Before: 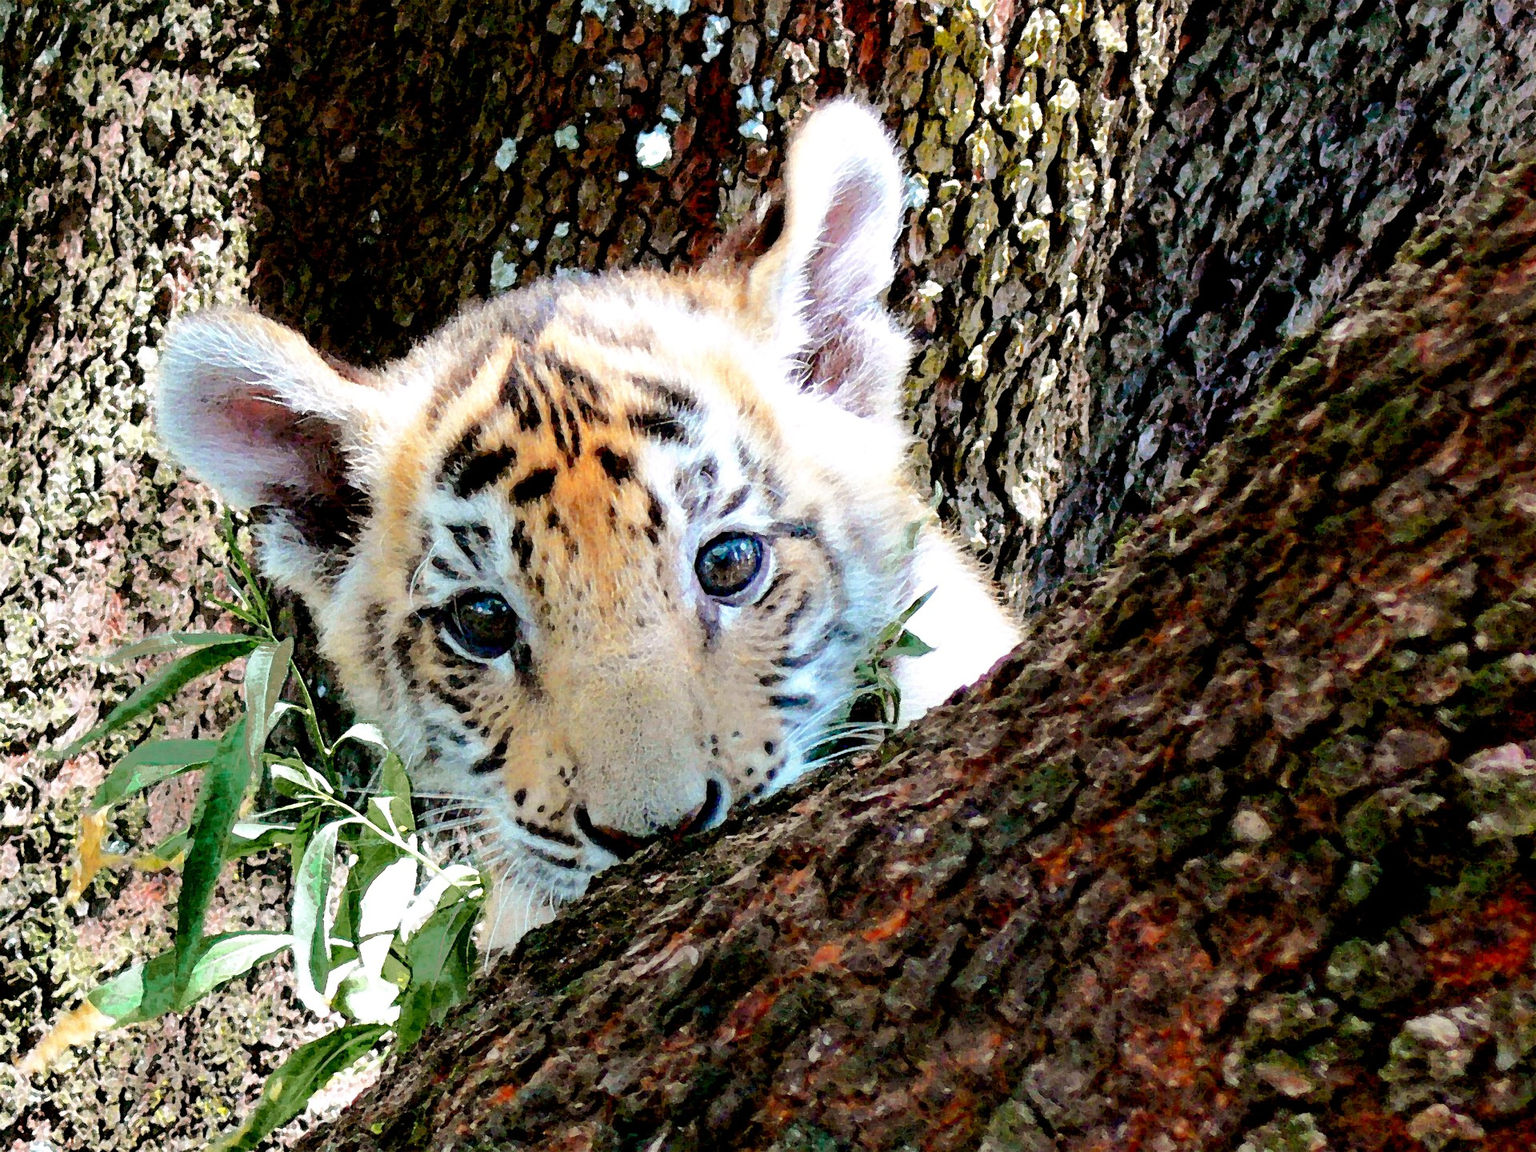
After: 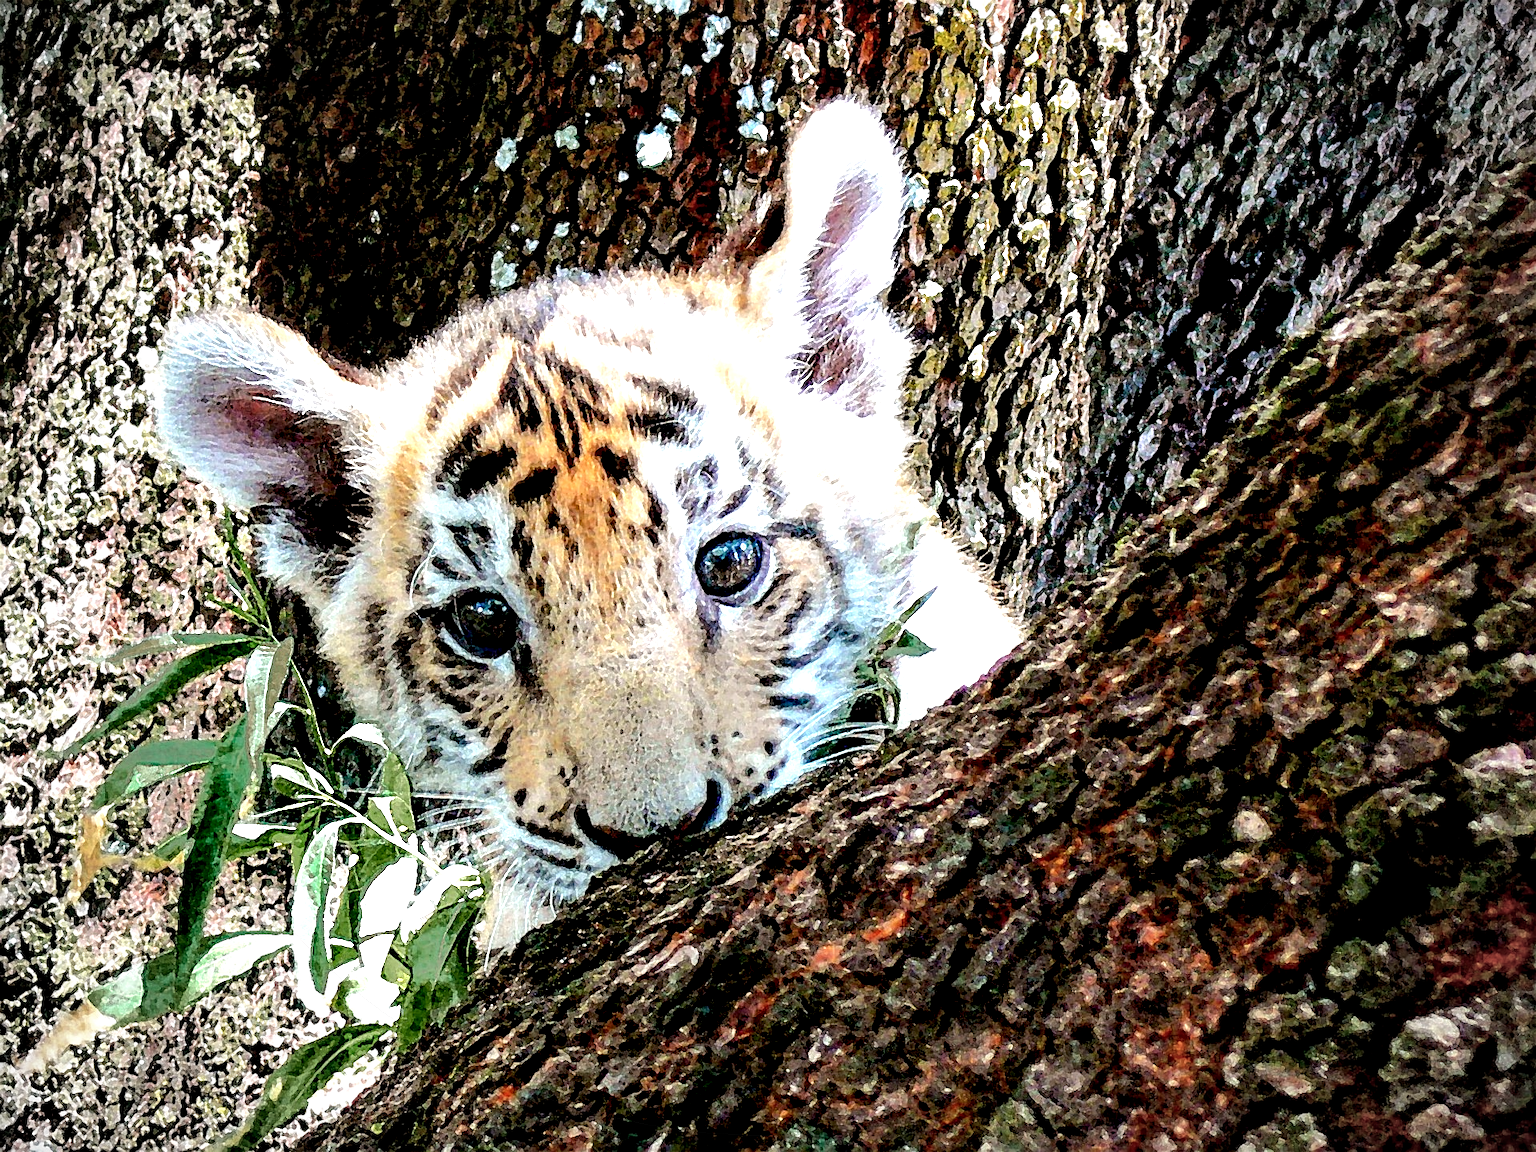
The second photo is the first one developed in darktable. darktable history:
exposure: exposure 0.127 EV, compensate exposure bias true, compensate highlight preservation false
sharpen: on, module defaults
local contrast: highlights 80%, shadows 58%, detail 174%, midtone range 0.602
vignetting: width/height ratio 1.092, unbound false
